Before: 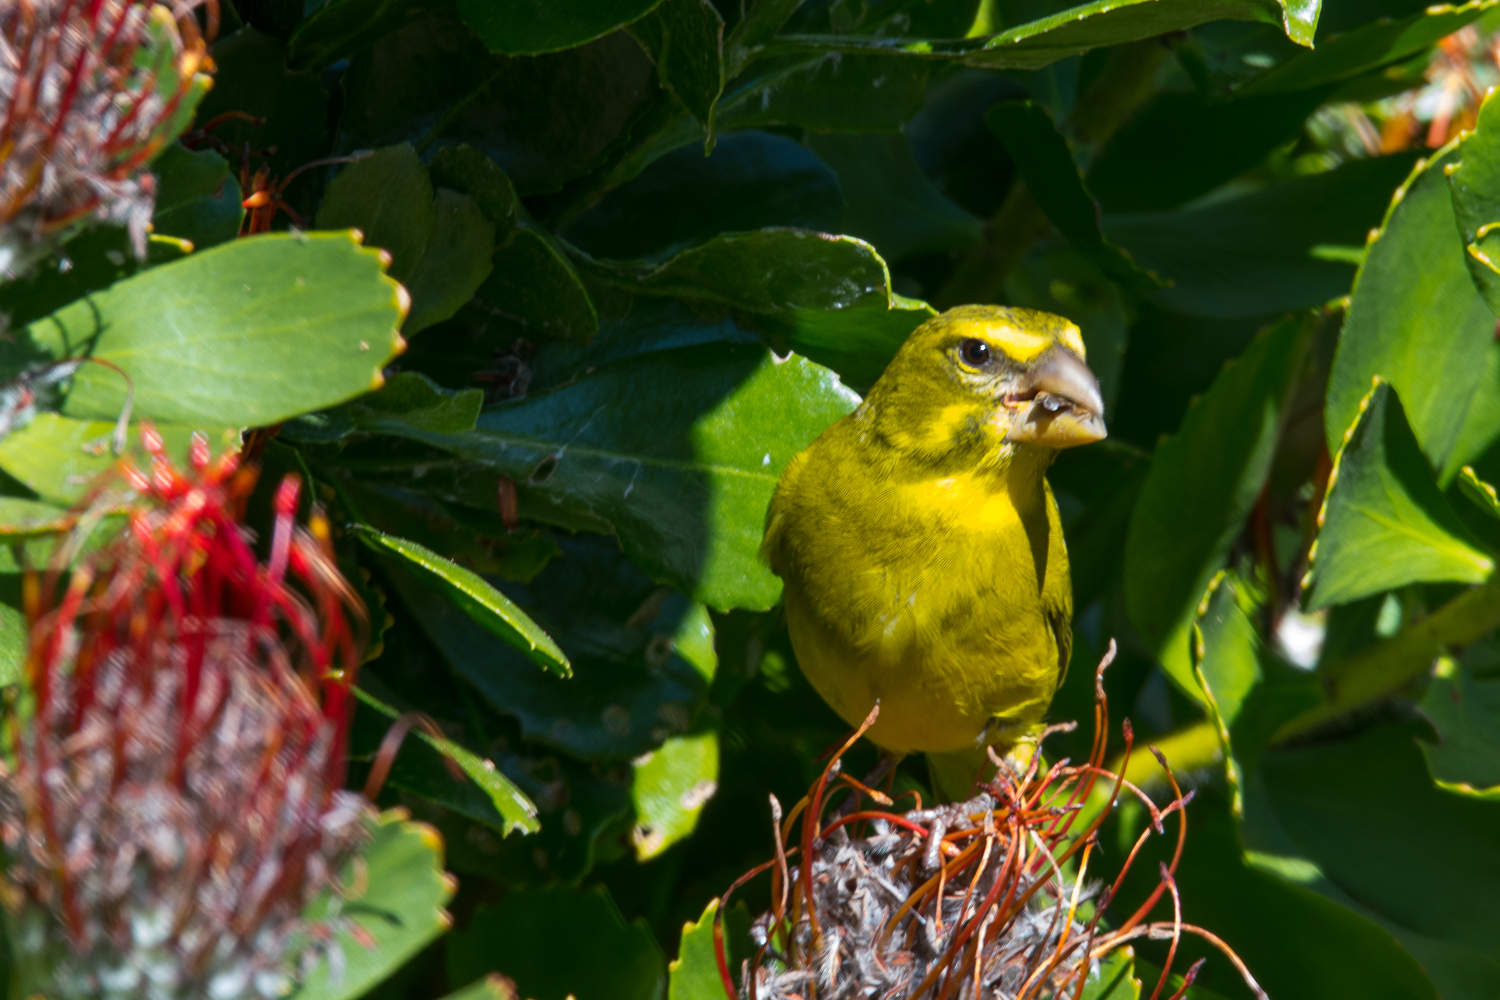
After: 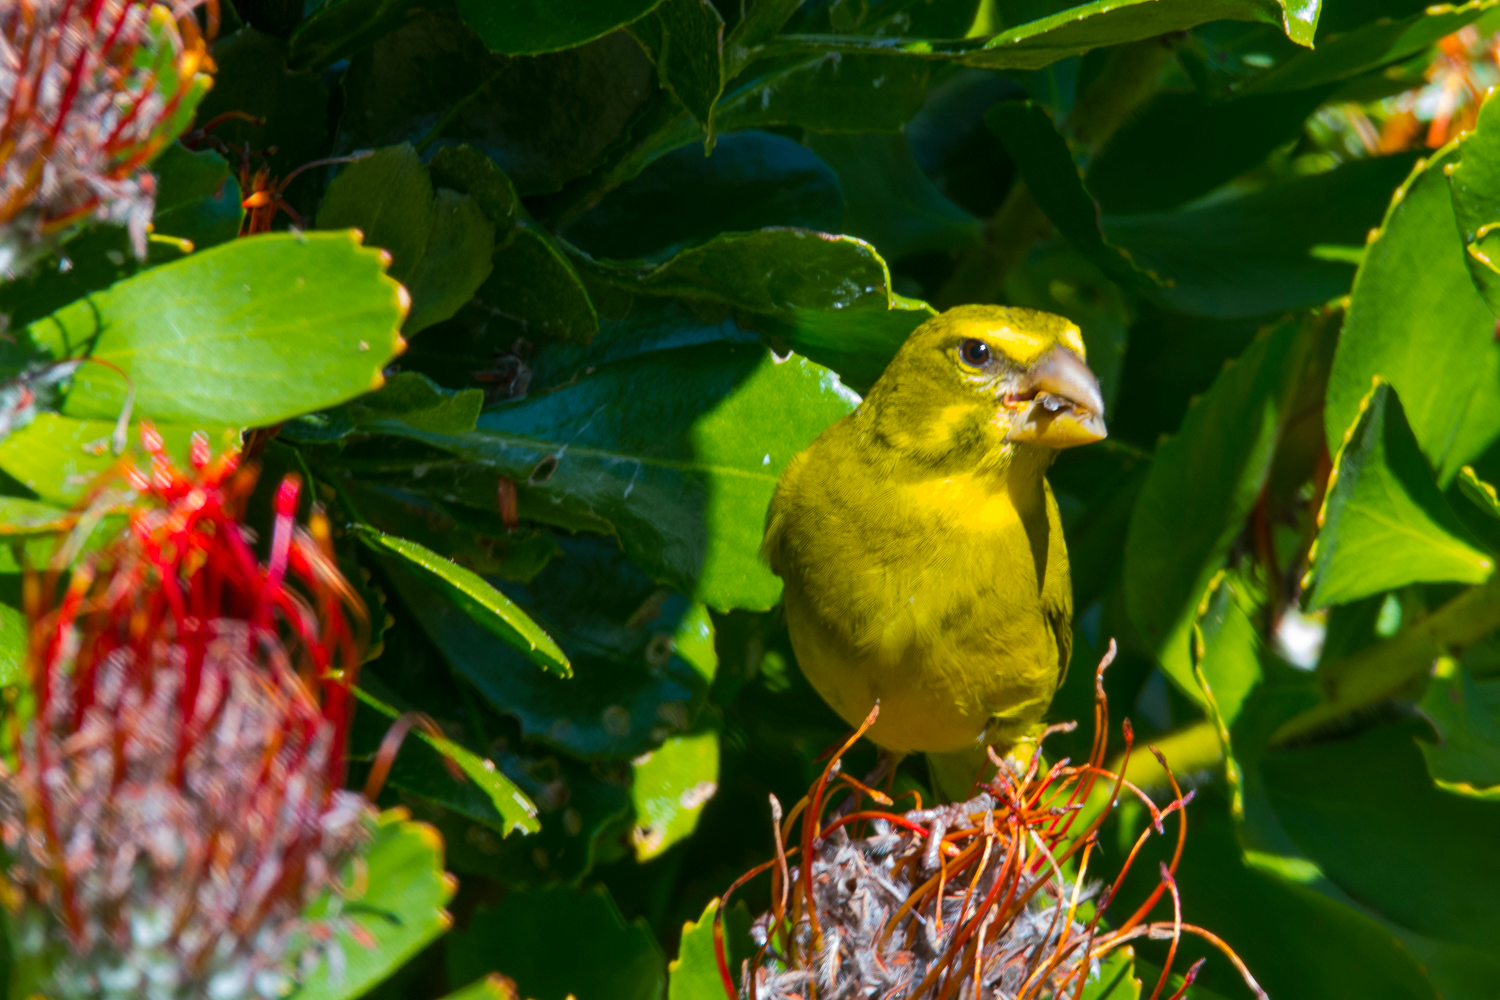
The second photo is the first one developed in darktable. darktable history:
color balance rgb: perceptual saturation grading › global saturation 25%, perceptual brilliance grading › mid-tones 10%, perceptual brilliance grading › shadows 15%, global vibrance 20%
shadows and highlights: shadows 25, highlights -25
